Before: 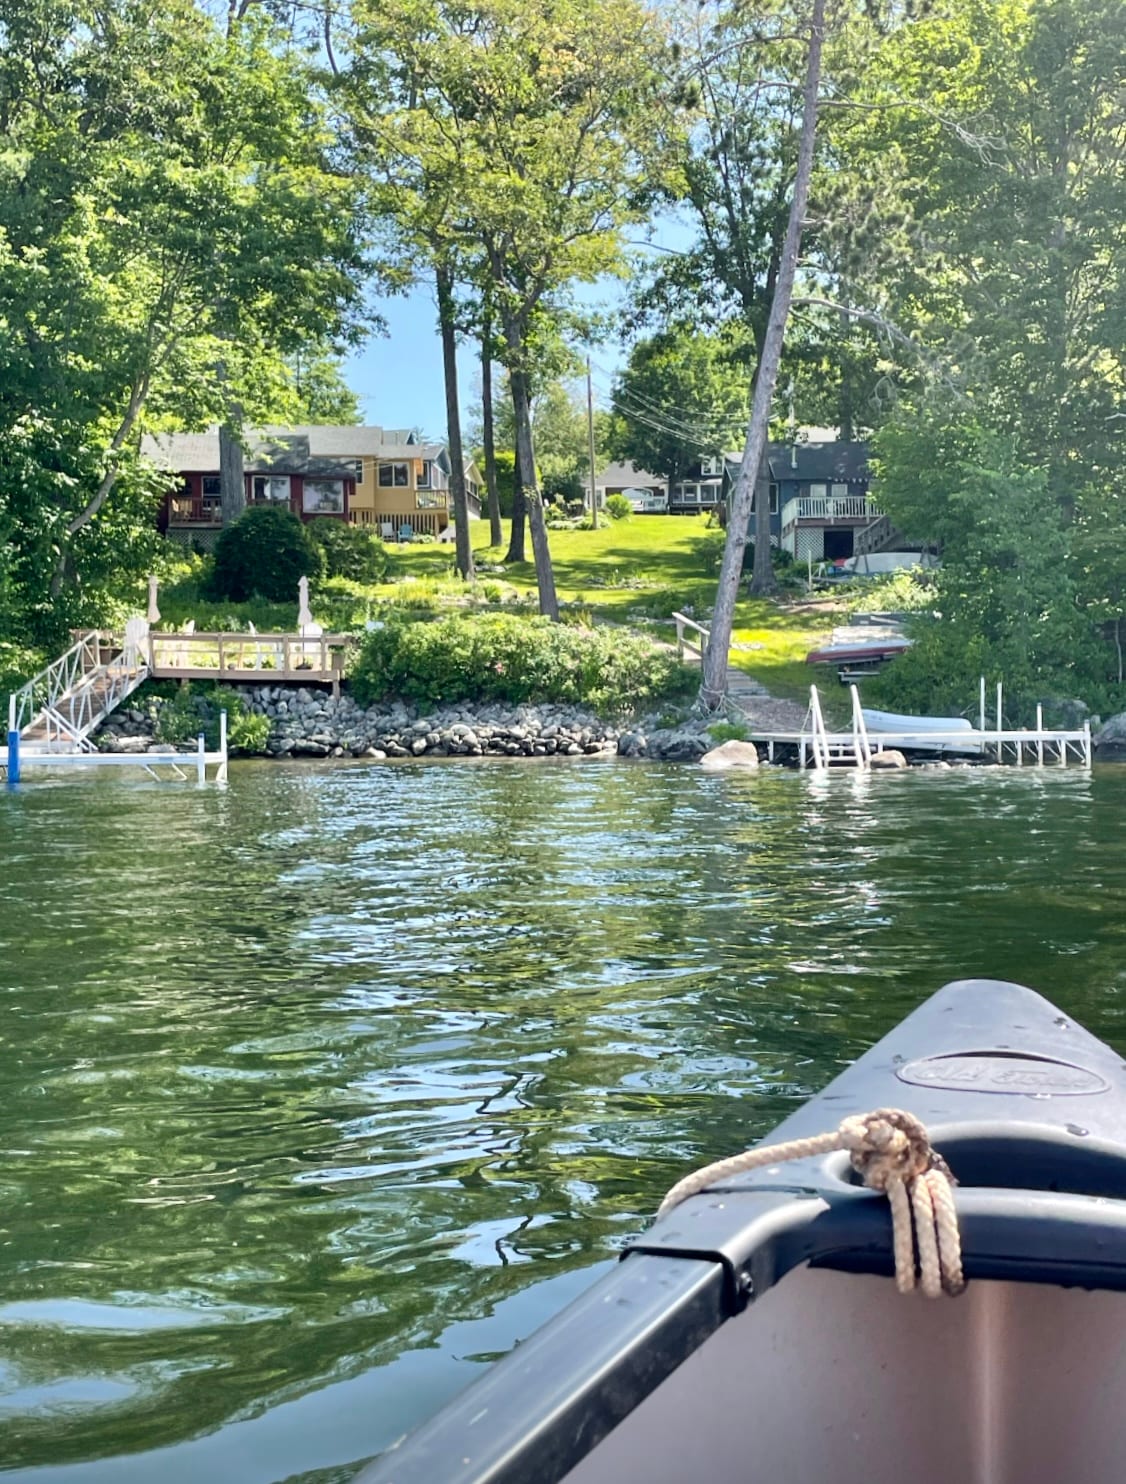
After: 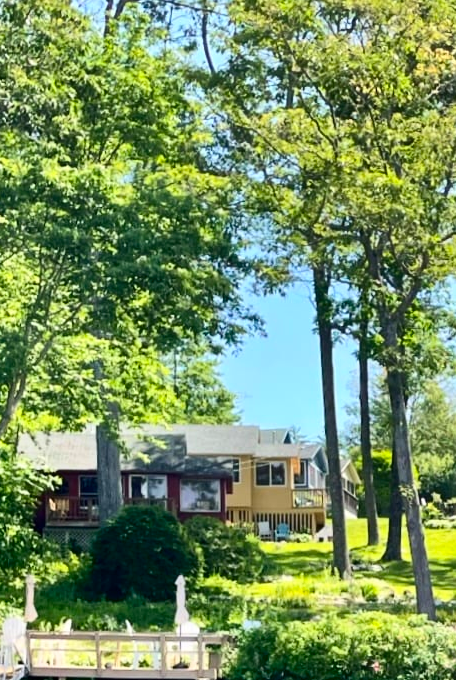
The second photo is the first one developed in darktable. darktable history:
contrast brightness saturation: contrast 0.175, saturation 0.302
crop and rotate: left 10.965%, top 0.107%, right 48.507%, bottom 54.027%
shadows and highlights: radius 105.98, shadows 23.86, highlights -58.96, low approximation 0.01, soften with gaussian
